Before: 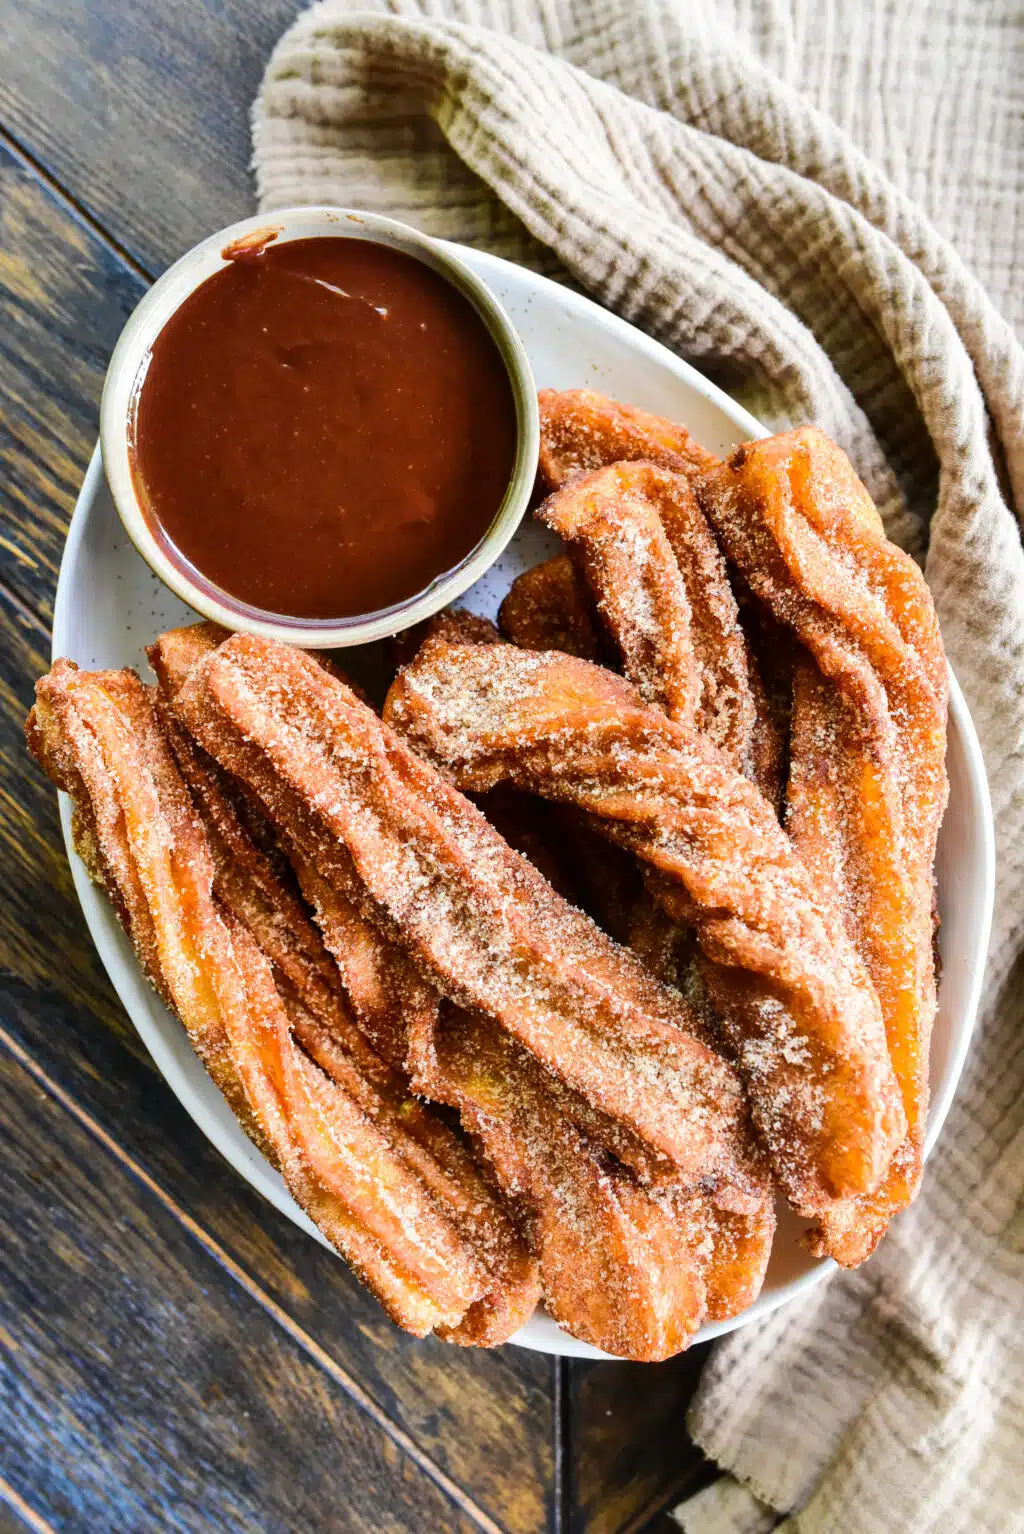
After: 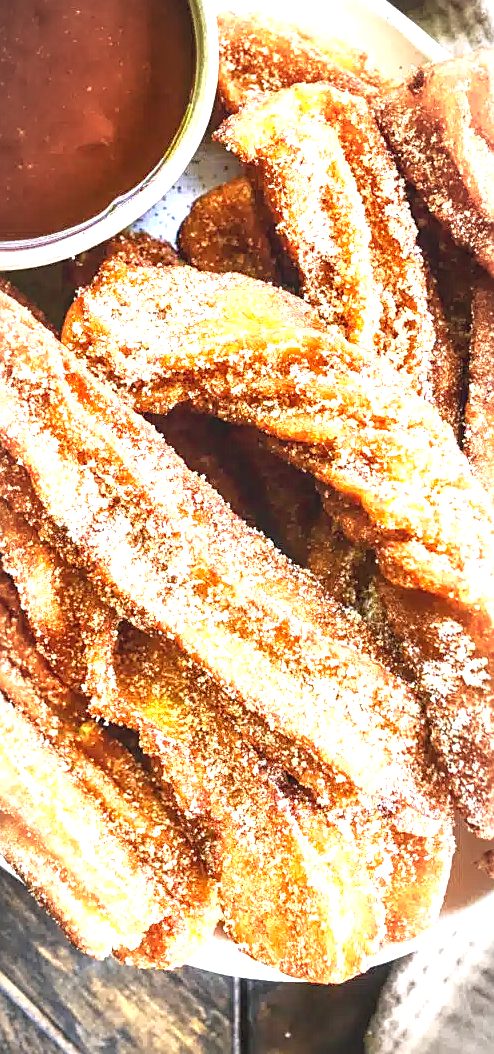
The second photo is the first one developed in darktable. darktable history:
sharpen: on, module defaults
local contrast: detail 110%
exposure: black level correction 0, exposure 1.6 EV, compensate exposure bias true, compensate highlight preservation false
vignetting: fall-off radius 60%, automatic ratio true
crop: left 31.379%, top 24.658%, right 20.326%, bottom 6.628%
tone equalizer: on, module defaults
